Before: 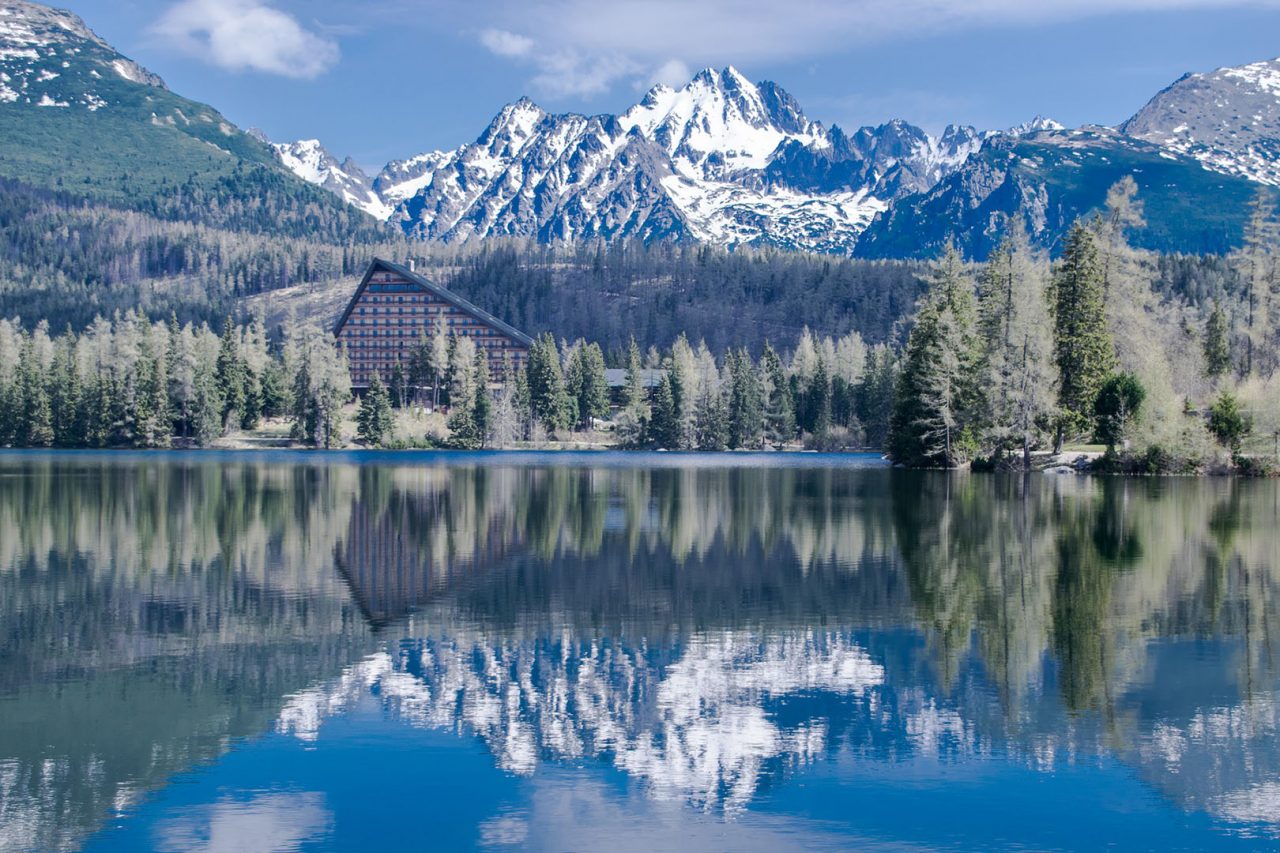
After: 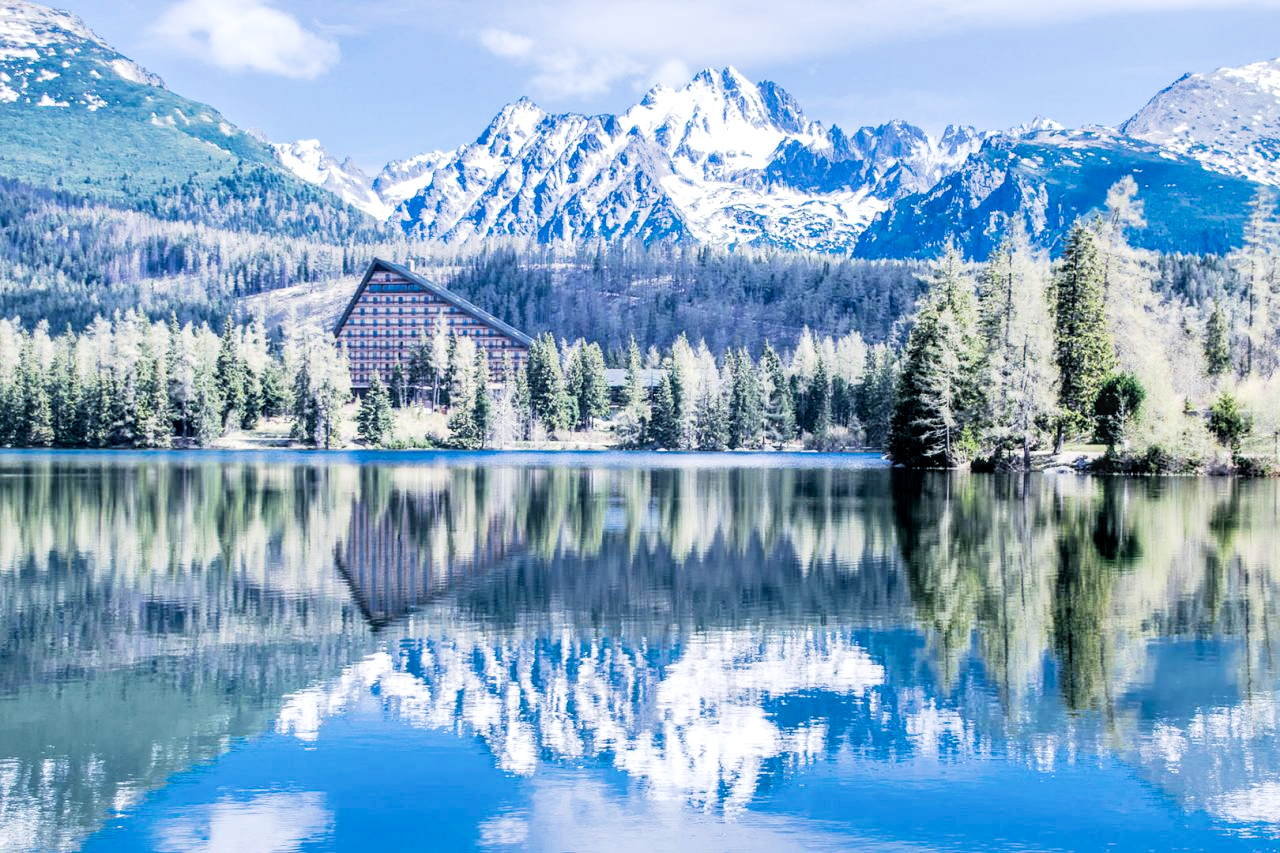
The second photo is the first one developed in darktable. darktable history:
color balance rgb: perceptual saturation grading › global saturation 10%, global vibrance 10%
exposure: black level correction 0, exposure 1.2 EV, compensate exposure bias true, compensate highlight preservation false
filmic rgb: black relative exposure -5 EV, hardness 2.88, contrast 1.4, highlights saturation mix -20%
local contrast: on, module defaults
